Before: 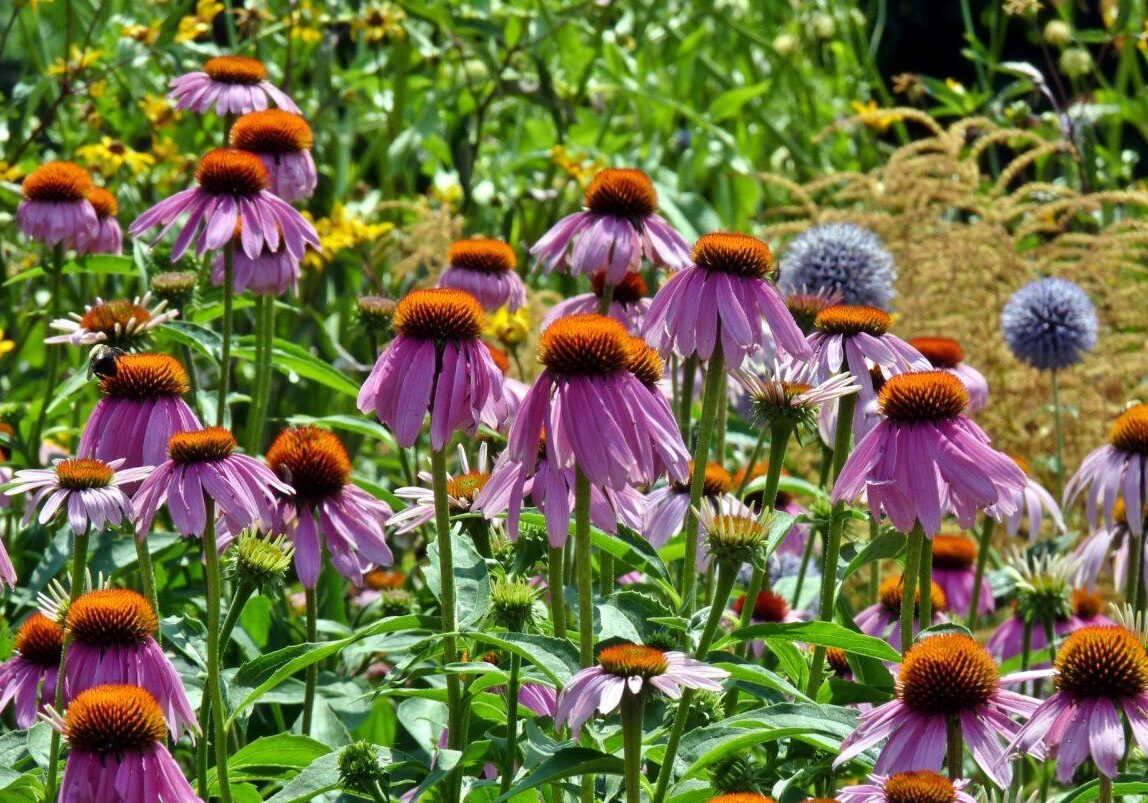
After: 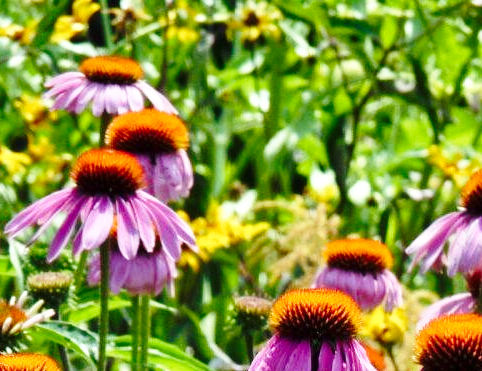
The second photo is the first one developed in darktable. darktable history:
shadows and highlights: white point adjustment 1, soften with gaussian
crop and rotate: left 10.817%, top 0.062%, right 47.194%, bottom 53.626%
base curve: curves: ch0 [(0, 0) (0.028, 0.03) (0.121, 0.232) (0.46, 0.748) (0.859, 0.968) (1, 1)], preserve colors none
